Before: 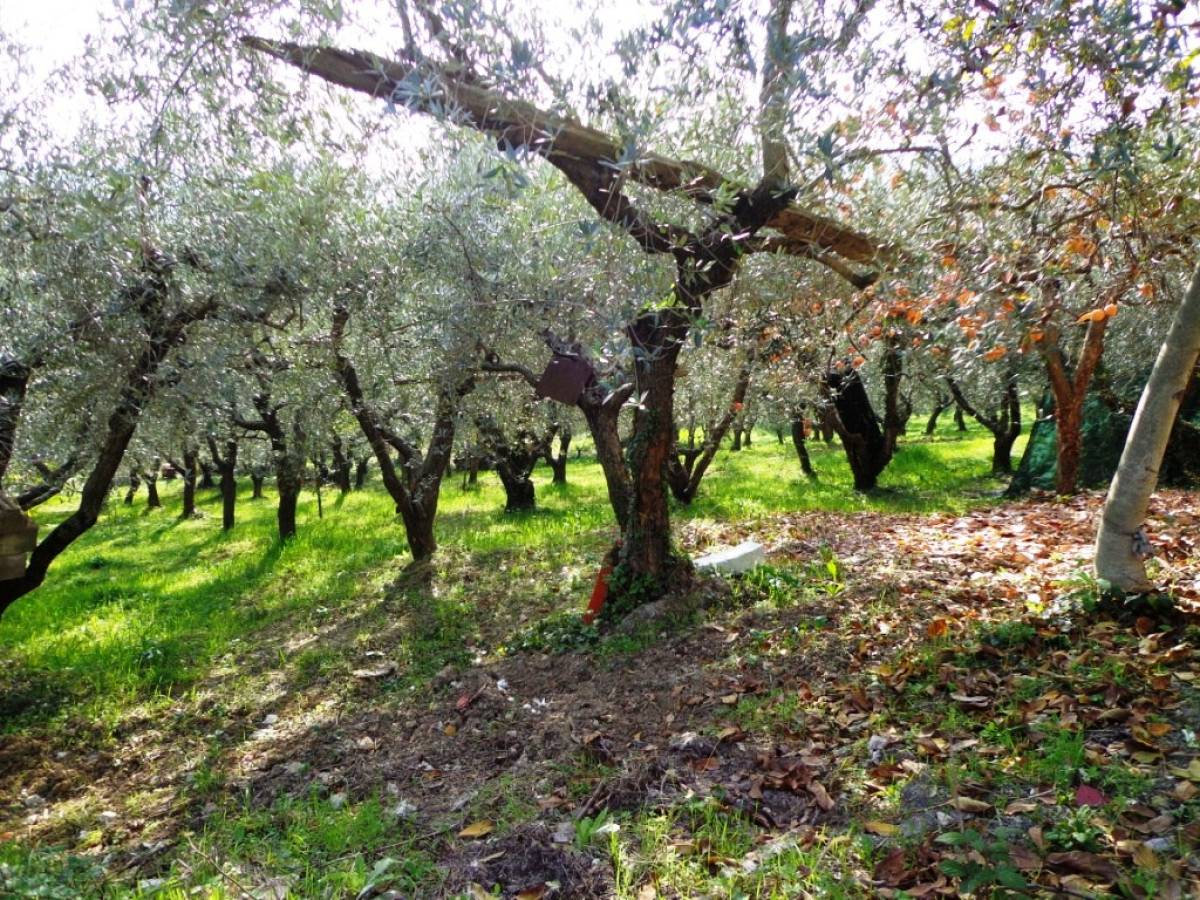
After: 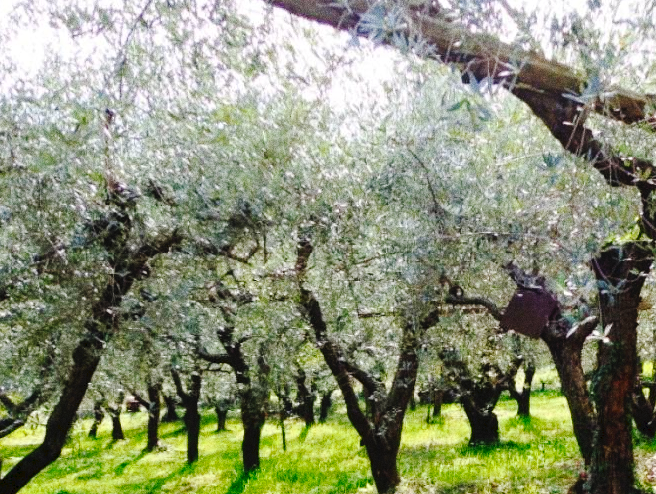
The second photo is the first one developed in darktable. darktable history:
crop and rotate: left 3.047%, top 7.509%, right 42.236%, bottom 37.598%
grain: coarseness 0.09 ISO, strength 40%
tone curve: curves: ch0 [(0, 0) (0.003, 0.034) (0.011, 0.038) (0.025, 0.046) (0.044, 0.054) (0.069, 0.06) (0.1, 0.079) (0.136, 0.114) (0.177, 0.151) (0.224, 0.213) (0.277, 0.293) (0.335, 0.385) (0.399, 0.482) (0.468, 0.578) (0.543, 0.655) (0.623, 0.724) (0.709, 0.786) (0.801, 0.854) (0.898, 0.922) (1, 1)], preserve colors none
exposure: black level correction 0.001, exposure 0.014 EV, compensate highlight preservation false
